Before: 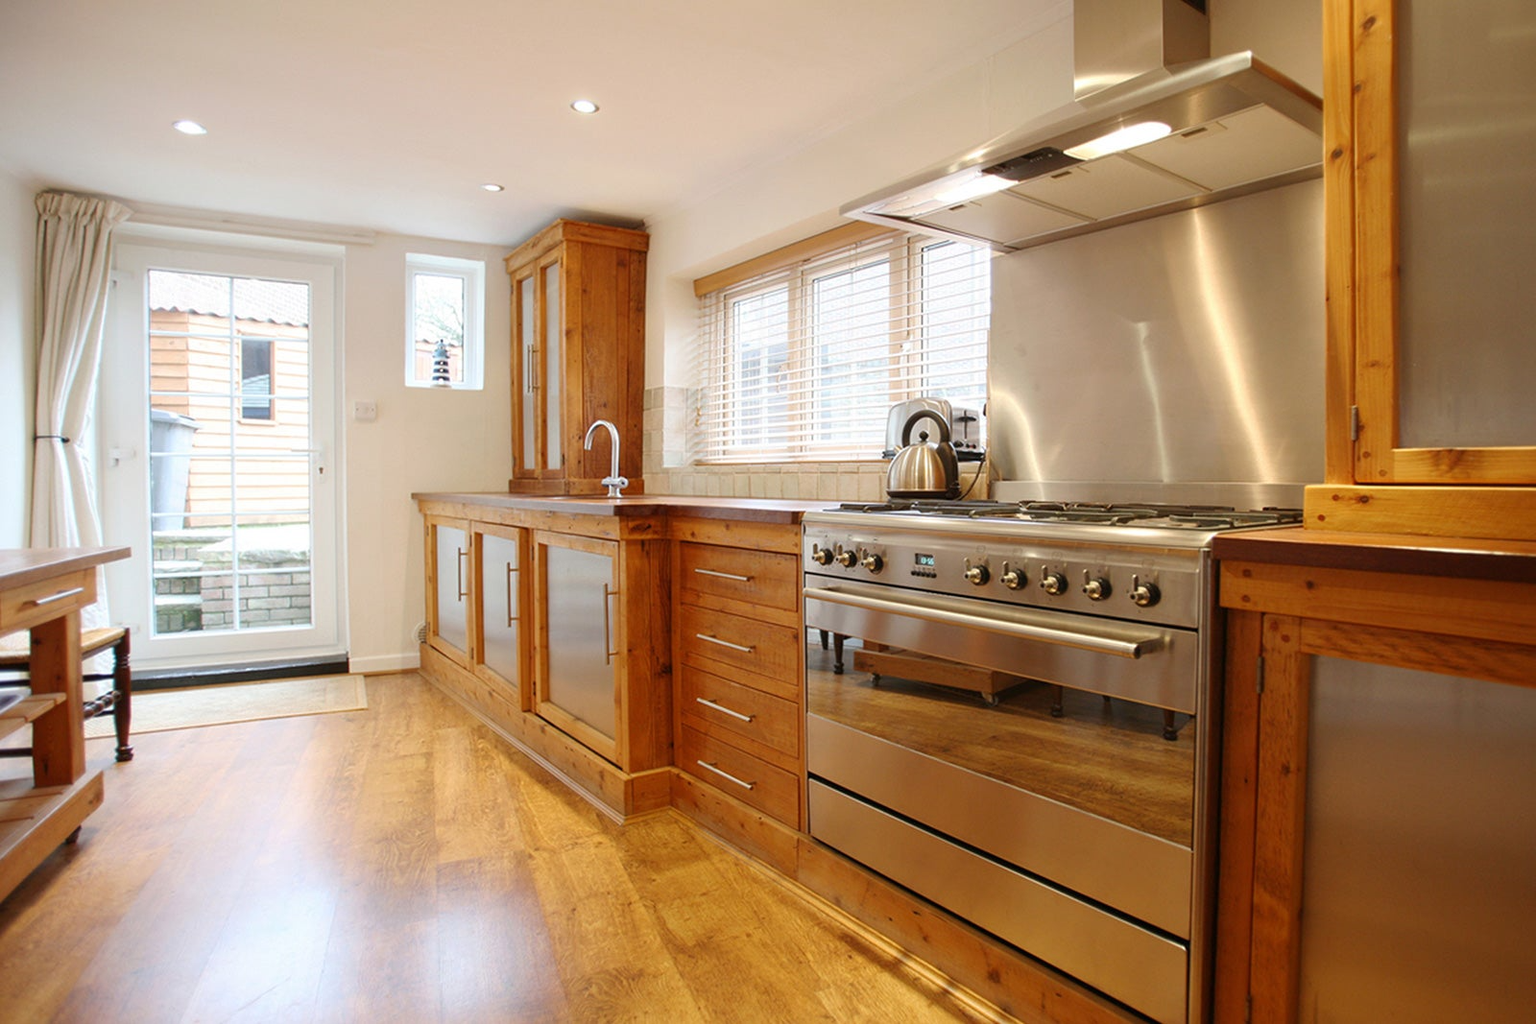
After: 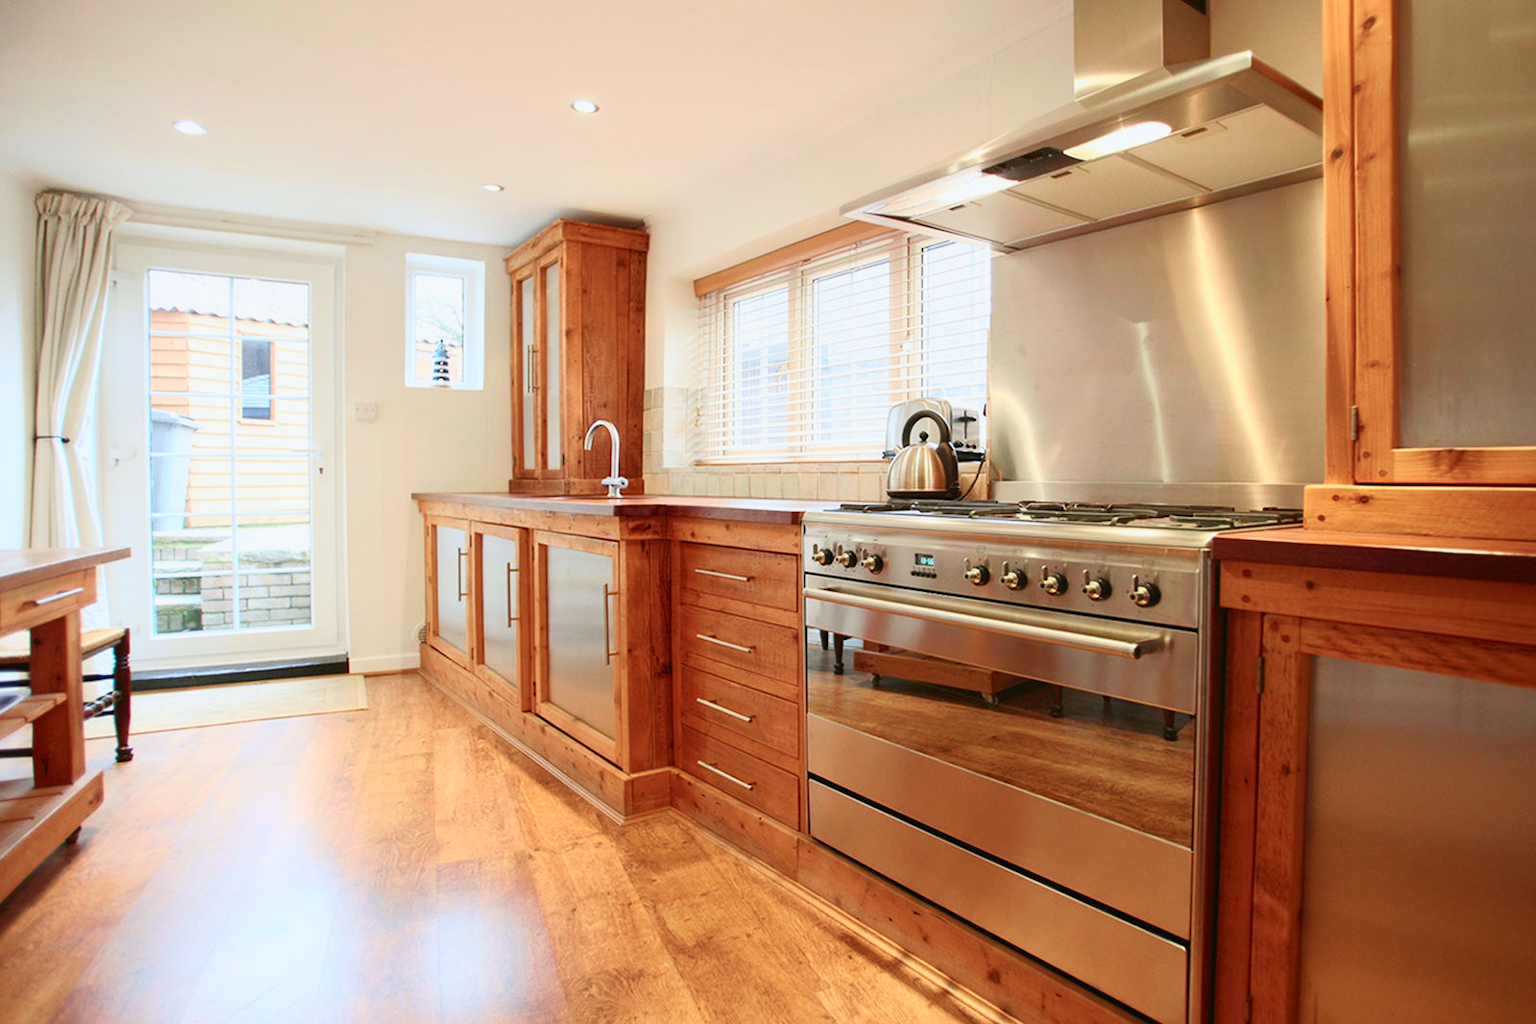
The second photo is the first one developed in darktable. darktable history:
tone curve: curves: ch0 [(0, 0.013) (0.104, 0.103) (0.258, 0.267) (0.448, 0.487) (0.709, 0.794) (0.886, 0.922) (0.994, 0.971)]; ch1 [(0, 0) (0.335, 0.298) (0.446, 0.413) (0.488, 0.484) (0.515, 0.508) (0.566, 0.593) (0.635, 0.661) (1, 1)]; ch2 [(0, 0) (0.314, 0.301) (0.437, 0.403) (0.502, 0.494) (0.528, 0.54) (0.557, 0.559) (0.612, 0.62) (0.715, 0.691) (1, 1)], color space Lab, independent channels, preserve colors none
